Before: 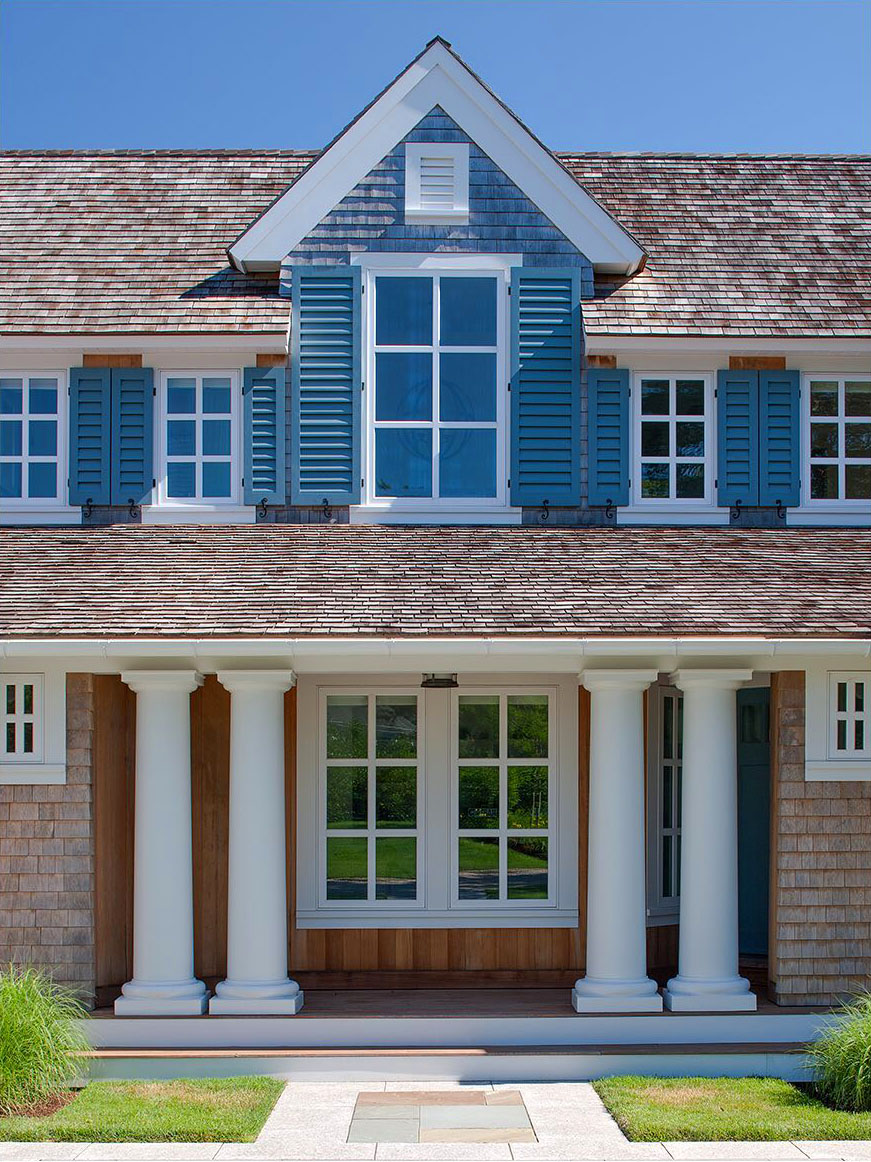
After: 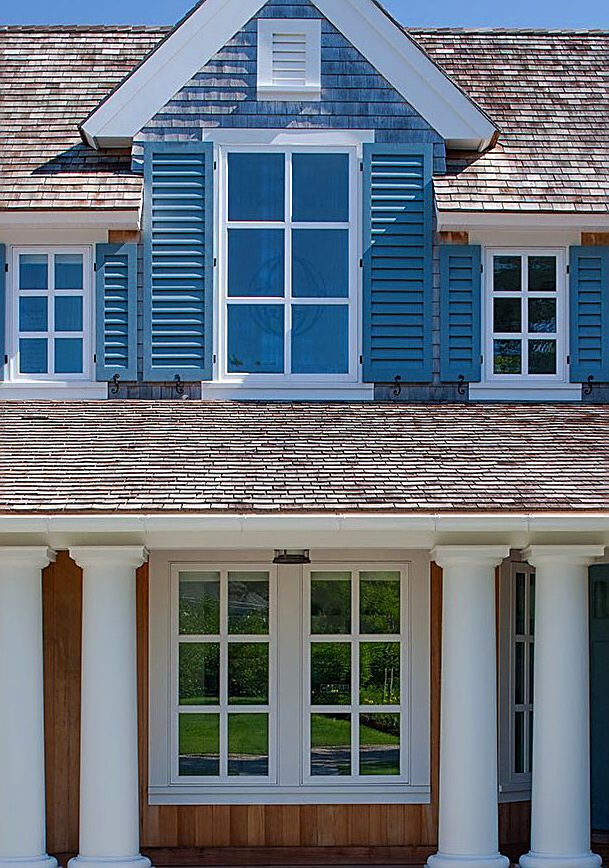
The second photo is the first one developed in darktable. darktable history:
sharpen: on, module defaults
tone equalizer: edges refinement/feathering 500, mask exposure compensation -1.57 EV, preserve details no
crop and rotate: left 17.049%, top 10.753%, right 12.974%, bottom 14.505%
levels: levels [0, 0.498, 1]
